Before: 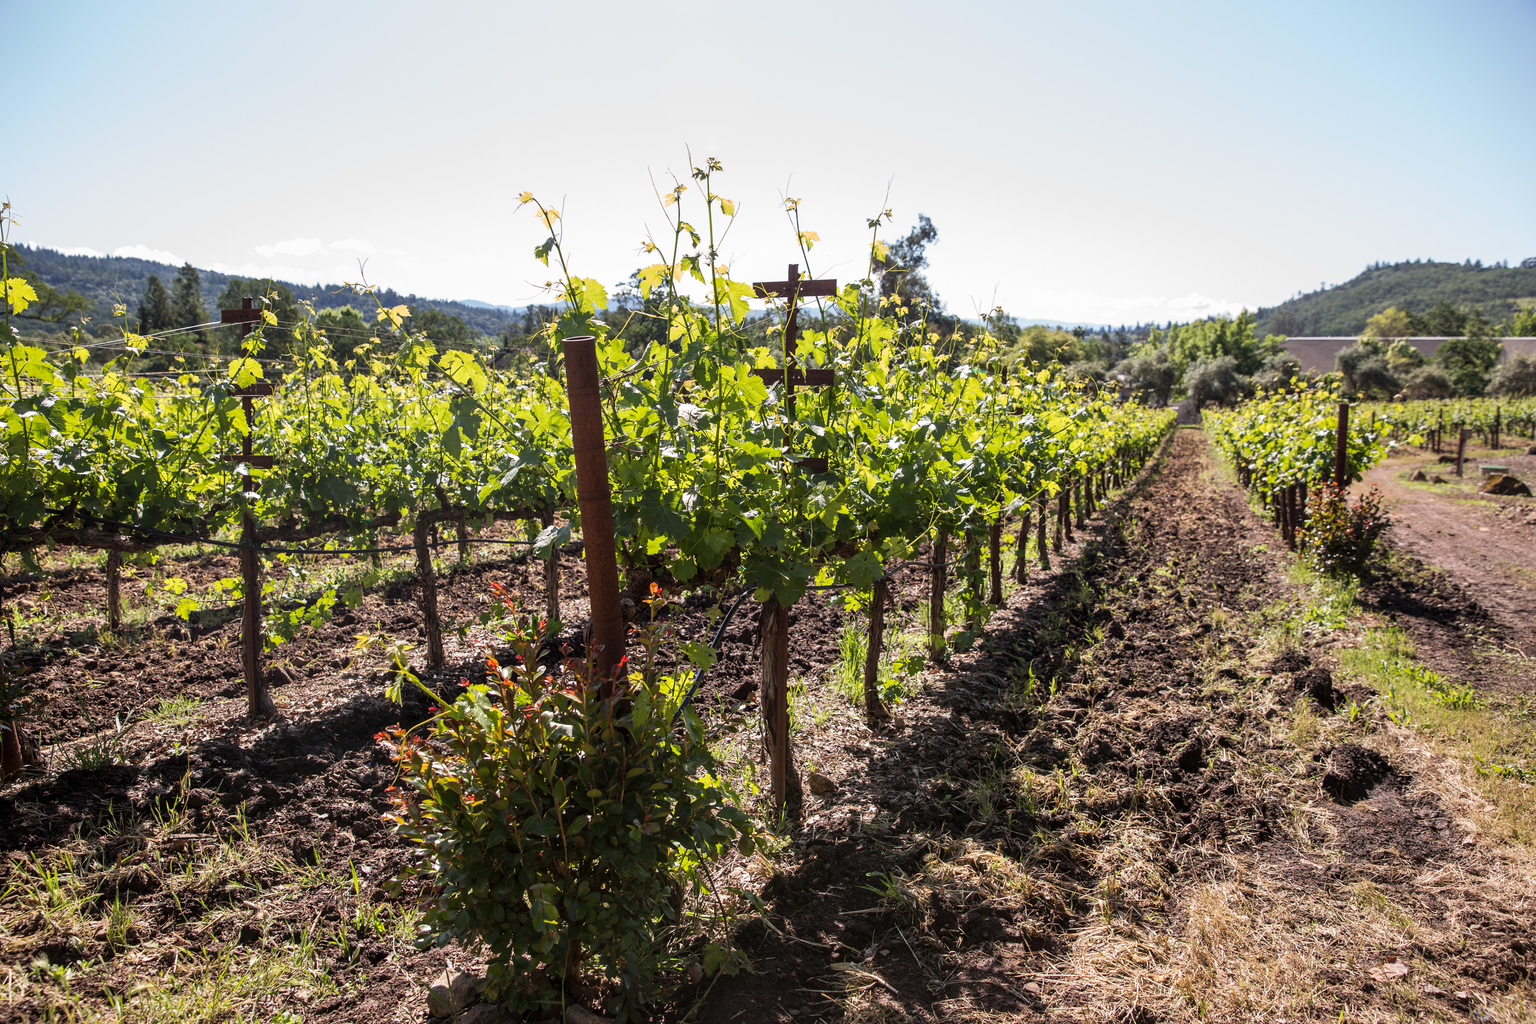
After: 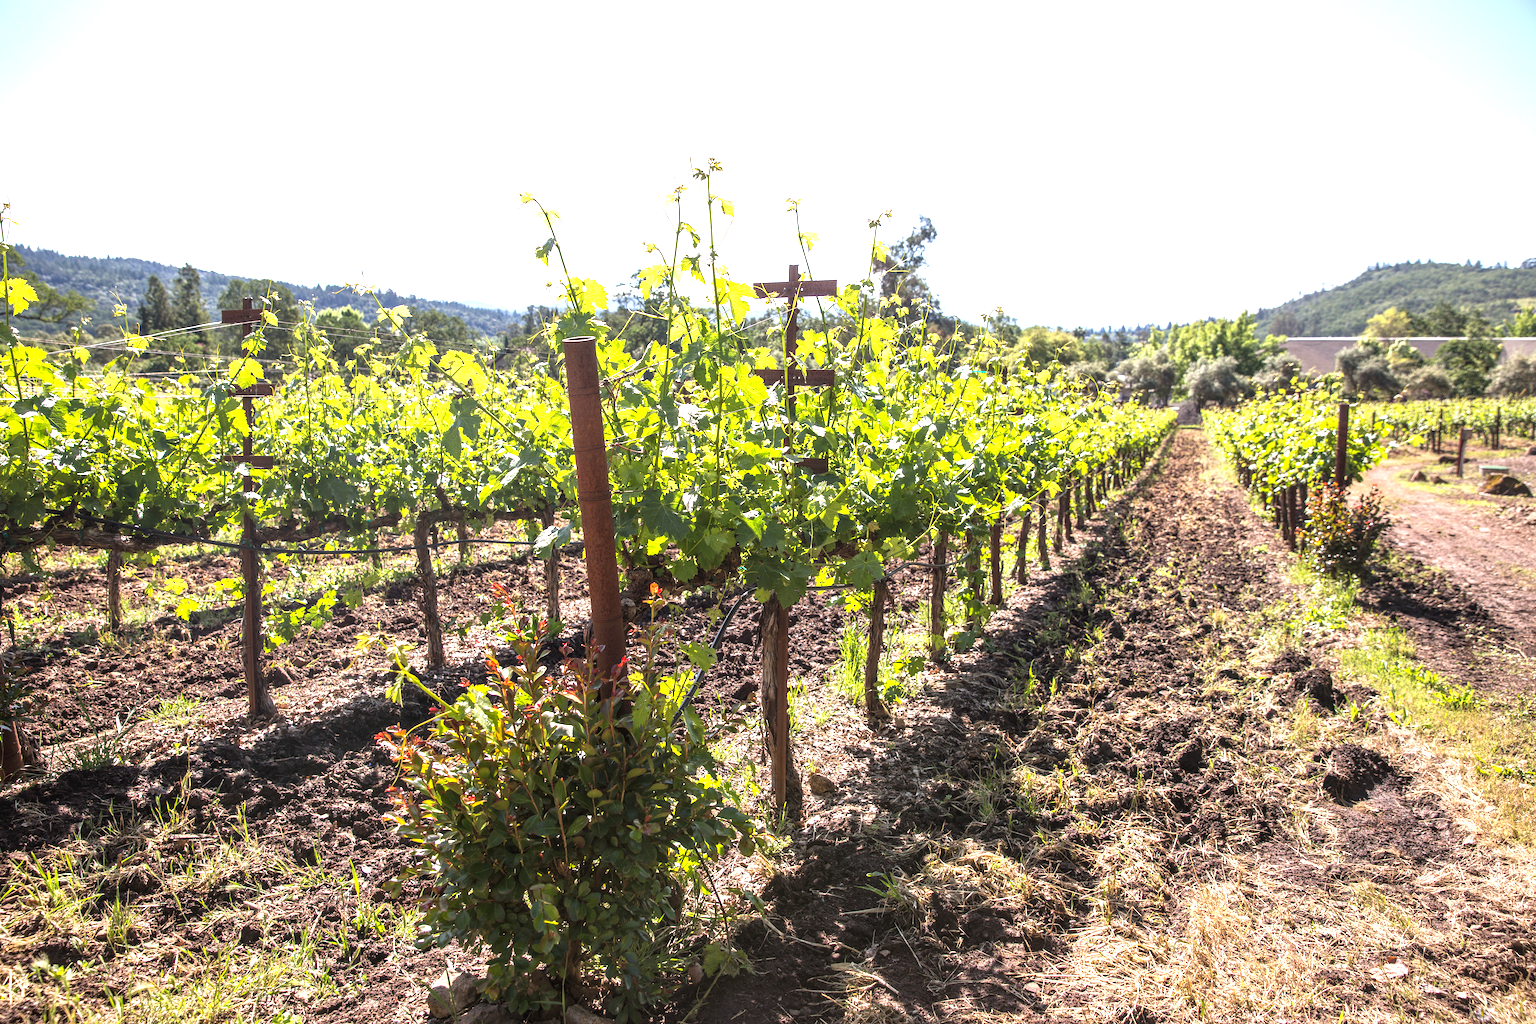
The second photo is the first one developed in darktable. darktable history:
exposure: black level correction 0, exposure 1 EV, compensate exposure bias true, compensate highlight preservation false
local contrast: detail 110%
